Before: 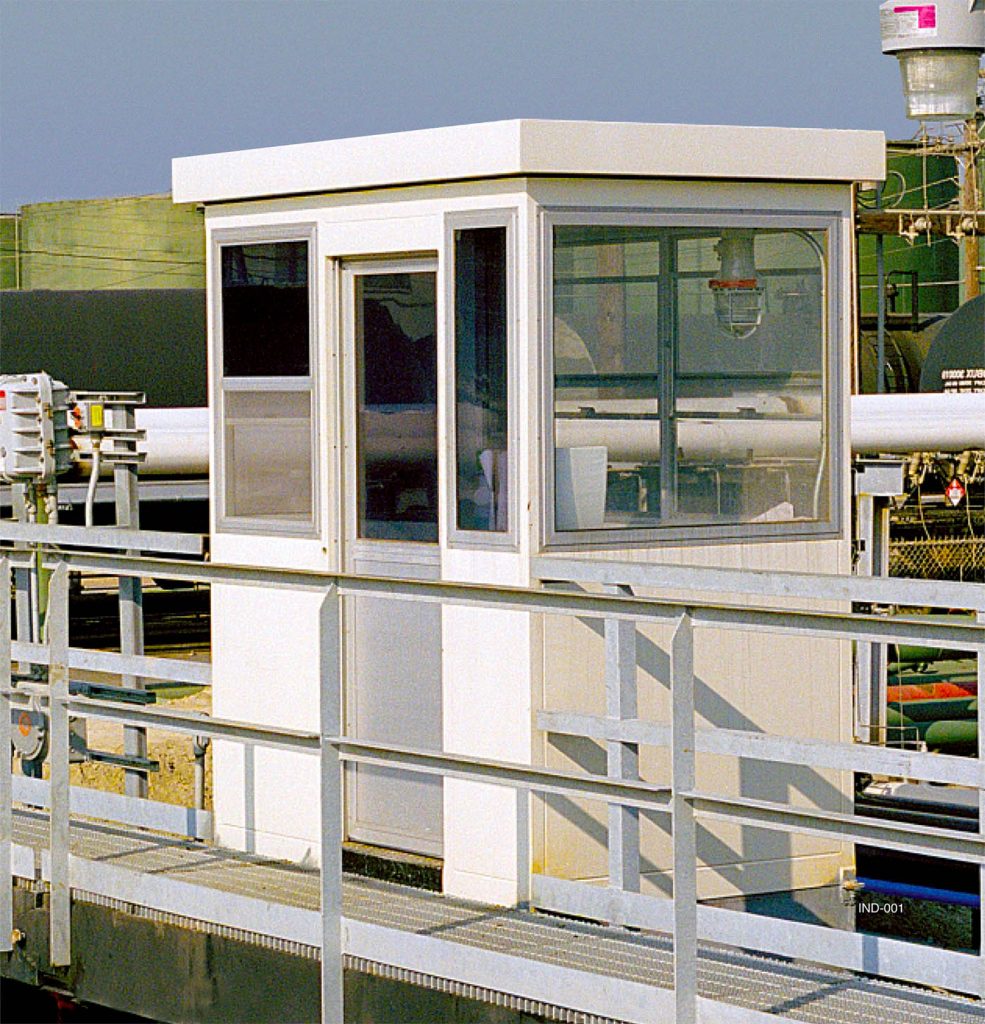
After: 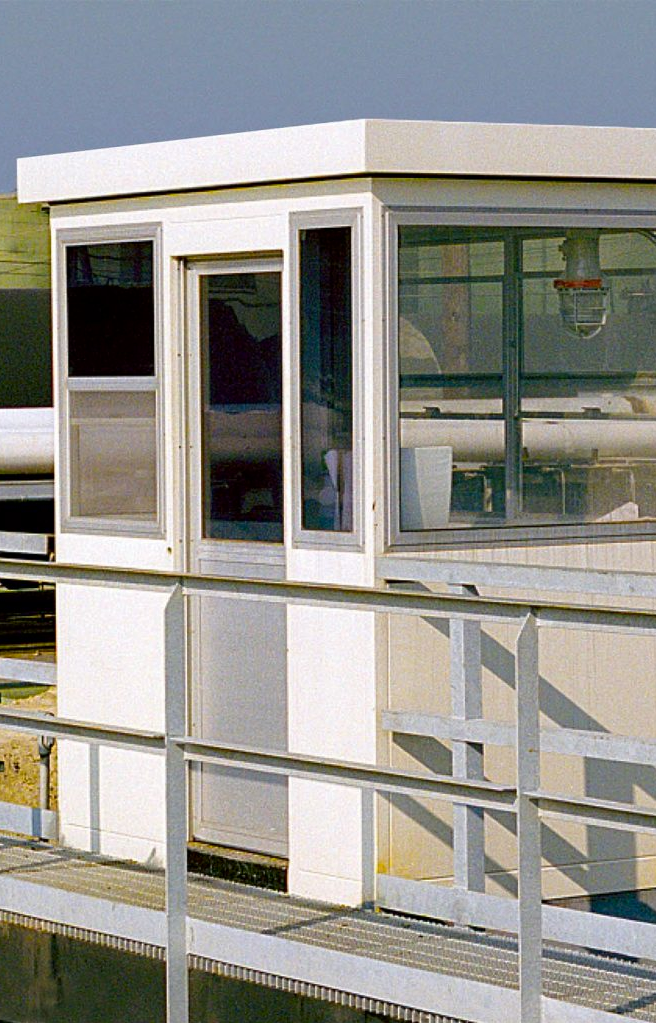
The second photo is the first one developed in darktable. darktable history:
contrast brightness saturation: brightness -0.09
crop and rotate: left 15.754%, right 17.579%
